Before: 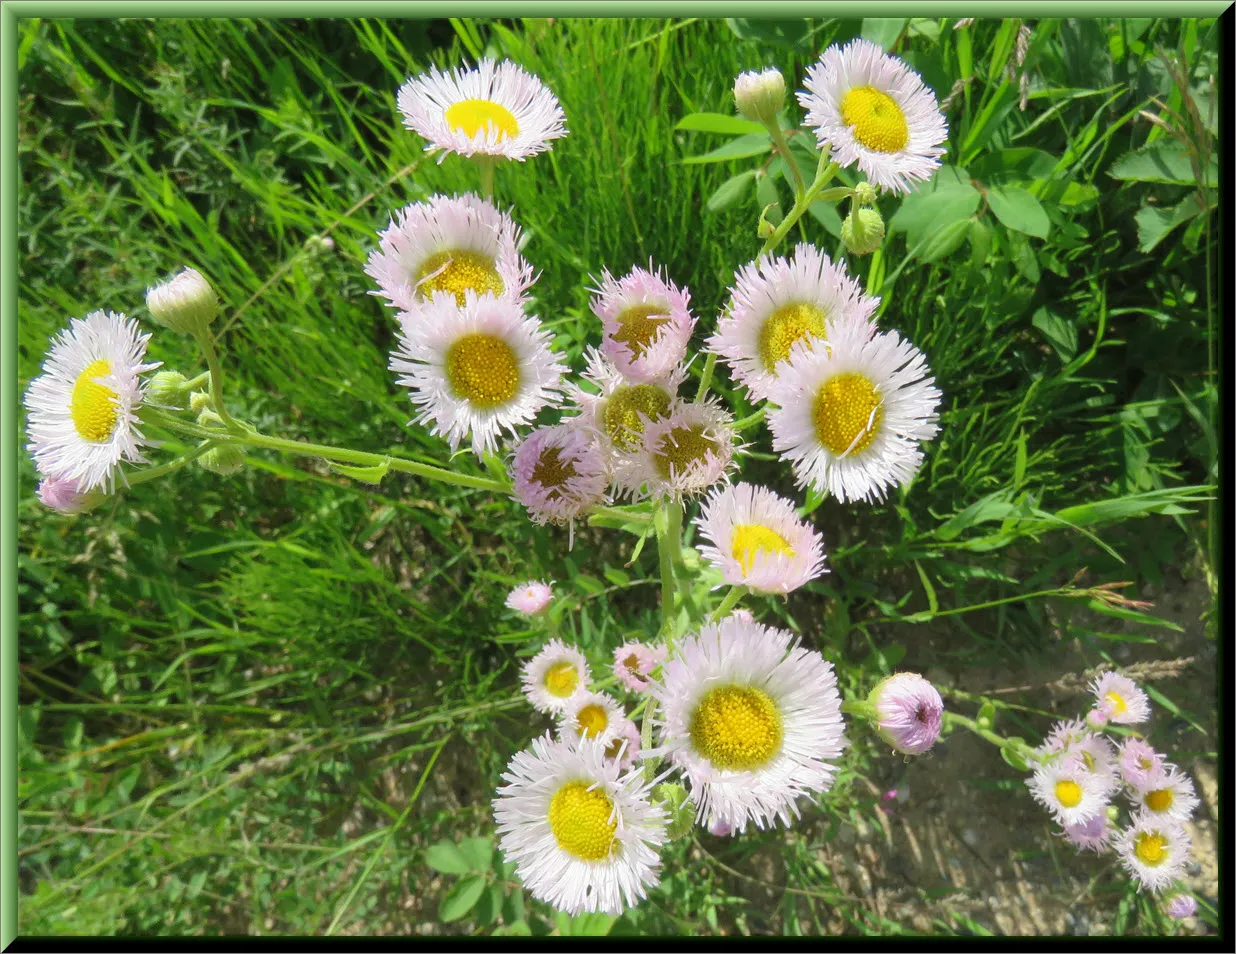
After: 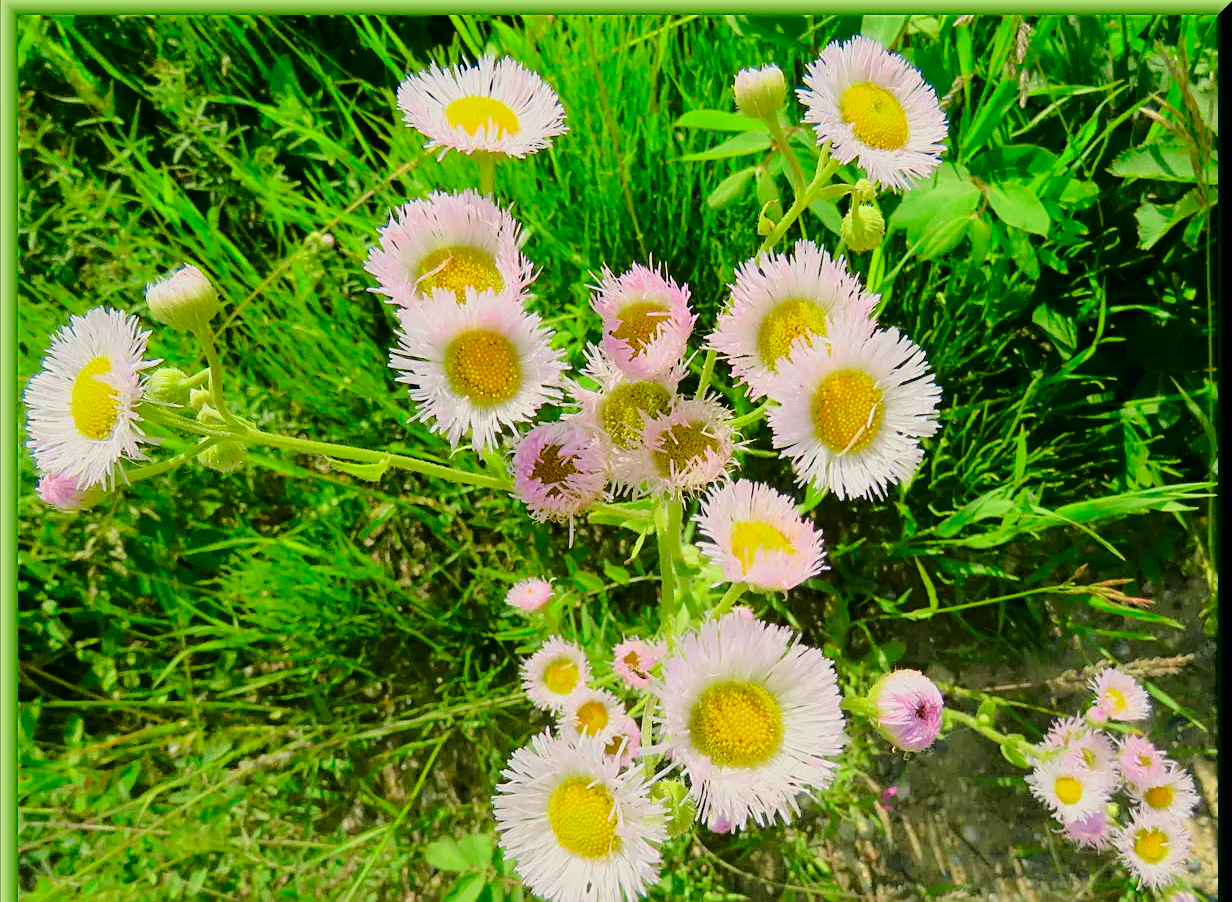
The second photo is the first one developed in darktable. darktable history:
color balance rgb: highlights gain › chroma 2.095%, highlights gain › hue 74.92°, perceptual saturation grading › global saturation 9.349%, perceptual saturation grading › highlights -13.207%, perceptual saturation grading › mid-tones 14.177%, perceptual saturation grading › shadows 22.984%
tone curve: curves: ch0 [(0, 0) (0.181, 0.087) (0.498, 0.485) (0.78, 0.742) (0.993, 0.954)]; ch1 [(0, 0) (0.311, 0.149) (0.395, 0.349) (0.488, 0.477) (0.612, 0.641) (1, 1)]; ch2 [(0, 0) (0.5, 0.5) (0.638, 0.667) (1, 1)], color space Lab, independent channels, preserve colors none
sharpen: on, module defaults
crop: top 0.361%, right 0.254%, bottom 5.027%
color zones: curves: ch0 [(0, 0.5) (0.125, 0.4) (0.25, 0.5) (0.375, 0.4) (0.5, 0.4) (0.625, 0.35) (0.75, 0.35) (0.875, 0.5)]; ch1 [(0, 0.35) (0.125, 0.45) (0.25, 0.35) (0.375, 0.35) (0.5, 0.35) (0.625, 0.35) (0.75, 0.45) (0.875, 0.35)]; ch2 [(0, 0.6) (0.125, 0.5) (0.25, 0.5) (0.375, 0.6) (0.5, 0.6) (0.625, 0.5) (0.75, 0.5) (0.875, 0.5)], mix -130.22%
exposure: exposure 0.563 EV, compensate exposure bias true, compensate highlight preservation false
filmic rgb: black relative exposure -8 EV, white relative exposure 4.01 EV, hardness 4.12, color science v6 (2022)
